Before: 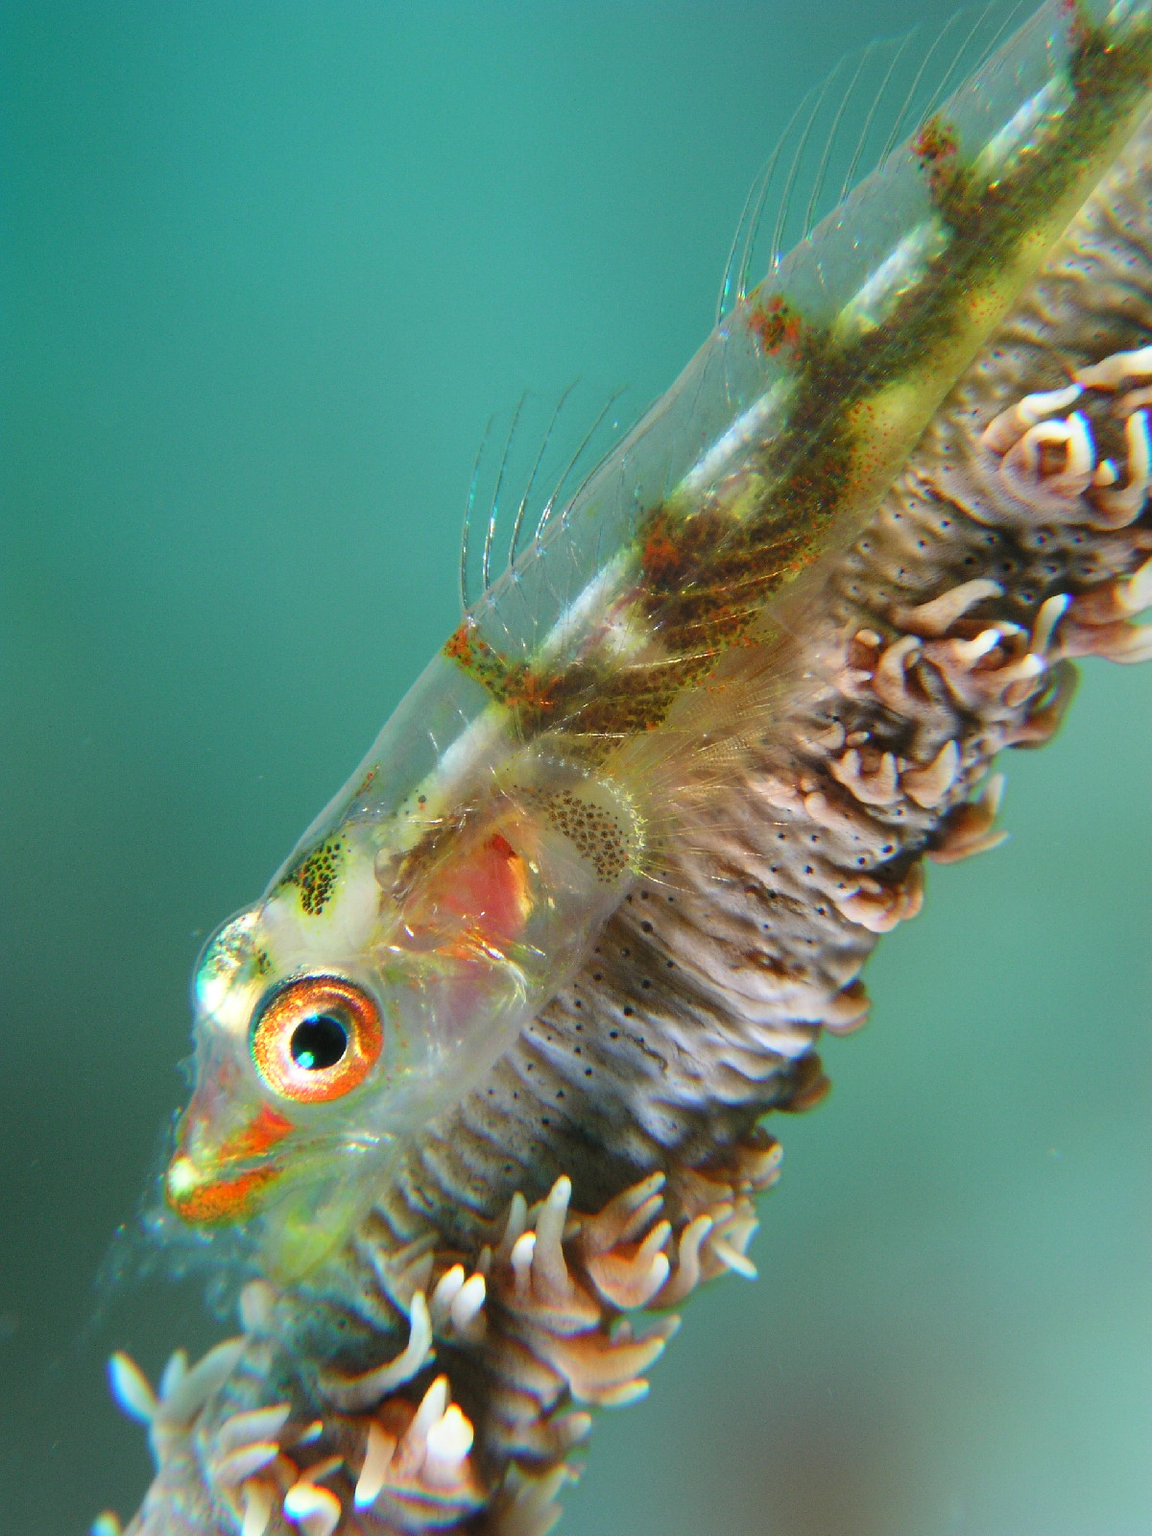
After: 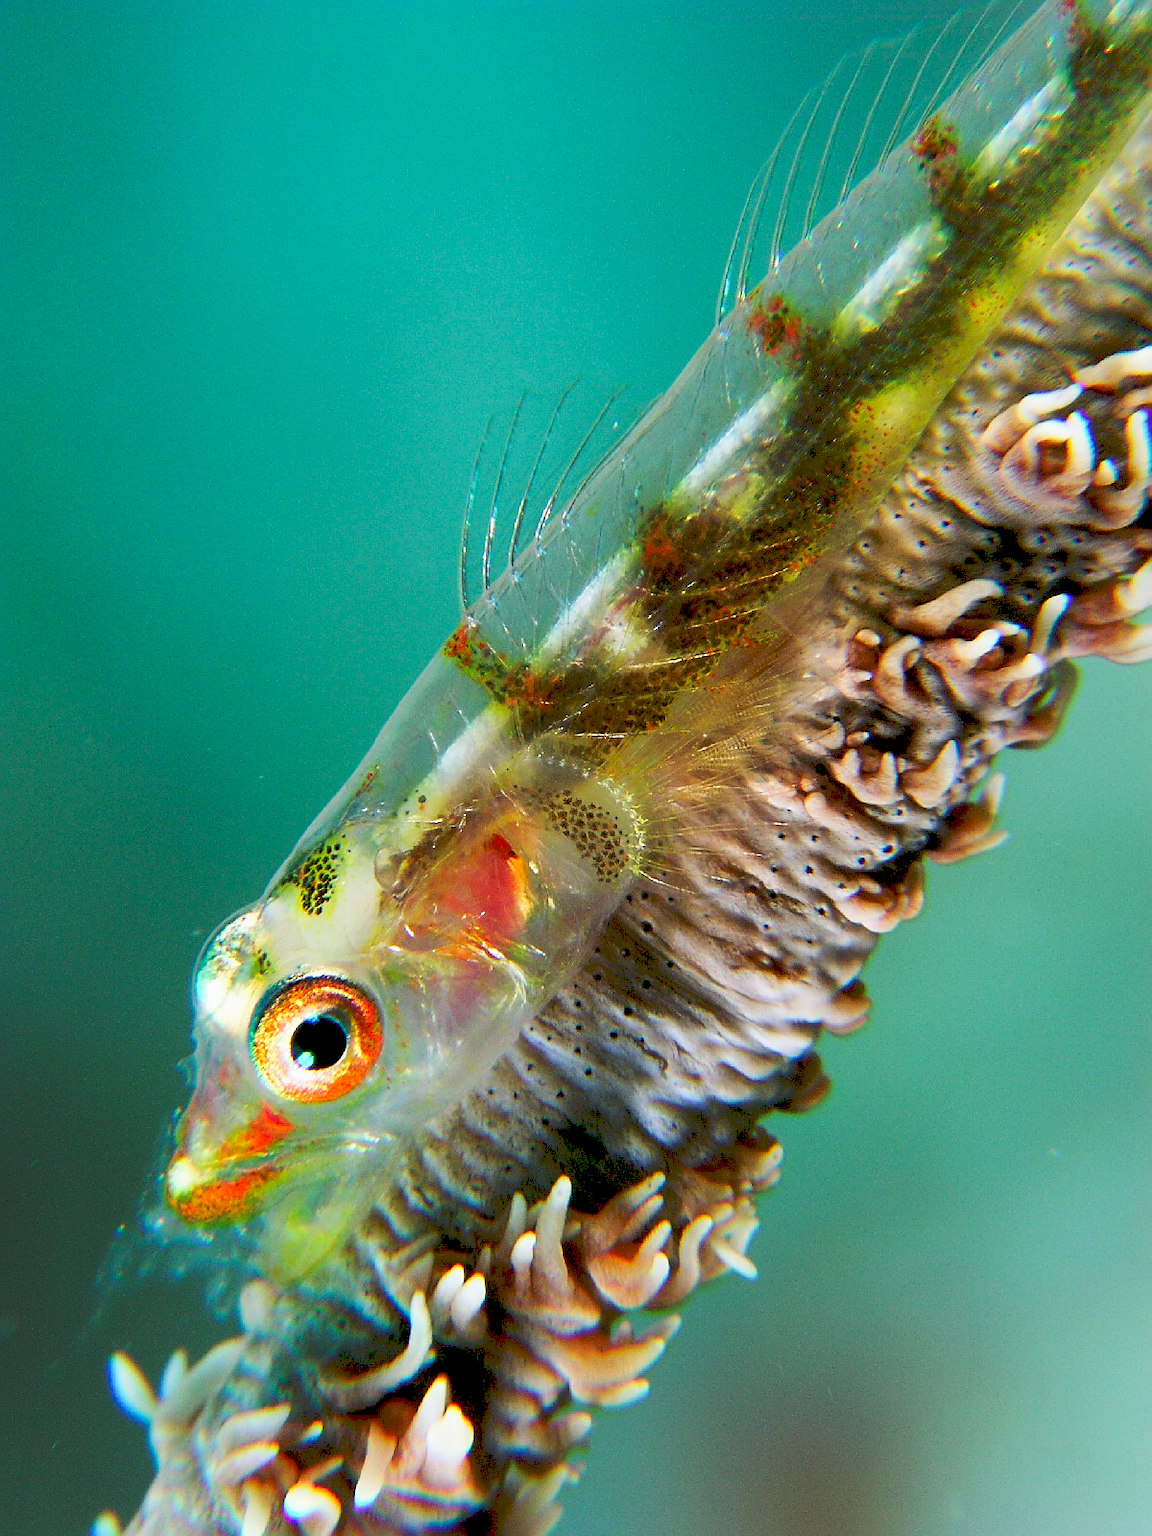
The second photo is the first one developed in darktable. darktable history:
sharpen: on, module defaults
tone curve: curves: ch0 [(0, 0) (0.003, 0.169) (0.011, 0.173) (0.025, 0.177) (0.044, 0.184) (0.069, 0.191) (0.1, 0.199) (0.136, 0.206) (0.177, 0.221) (0.224, 0.248) (0.277, 0.284) (0.335, 0.344) (0.399, 0.413) (0.468, 0.497) (0.543, 0.594) (0.623, 0.691) (0.709, 0.779) (0.801, 0.868) (0.898, 0.931) (1, 1)], preserve colors none
grain: coarseness 0.81 ISO, strength 1.34%, mid-tones bias 0%
exposure: black level correction 0.029, exposure -0.073 EV, compensate highlight preservation false
